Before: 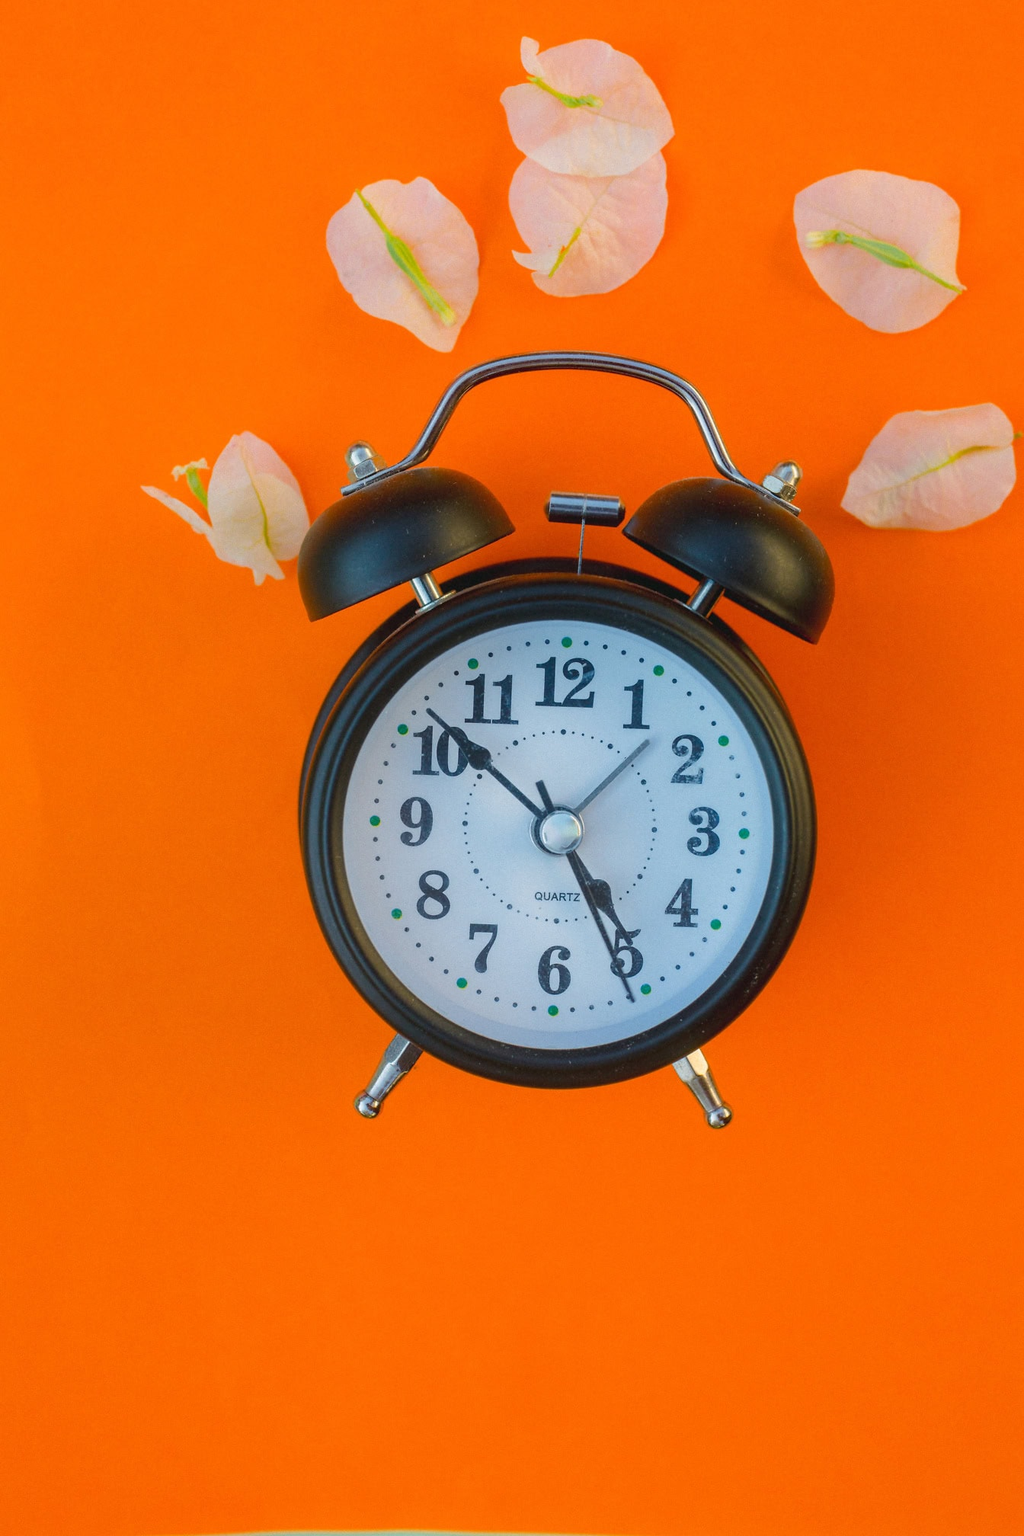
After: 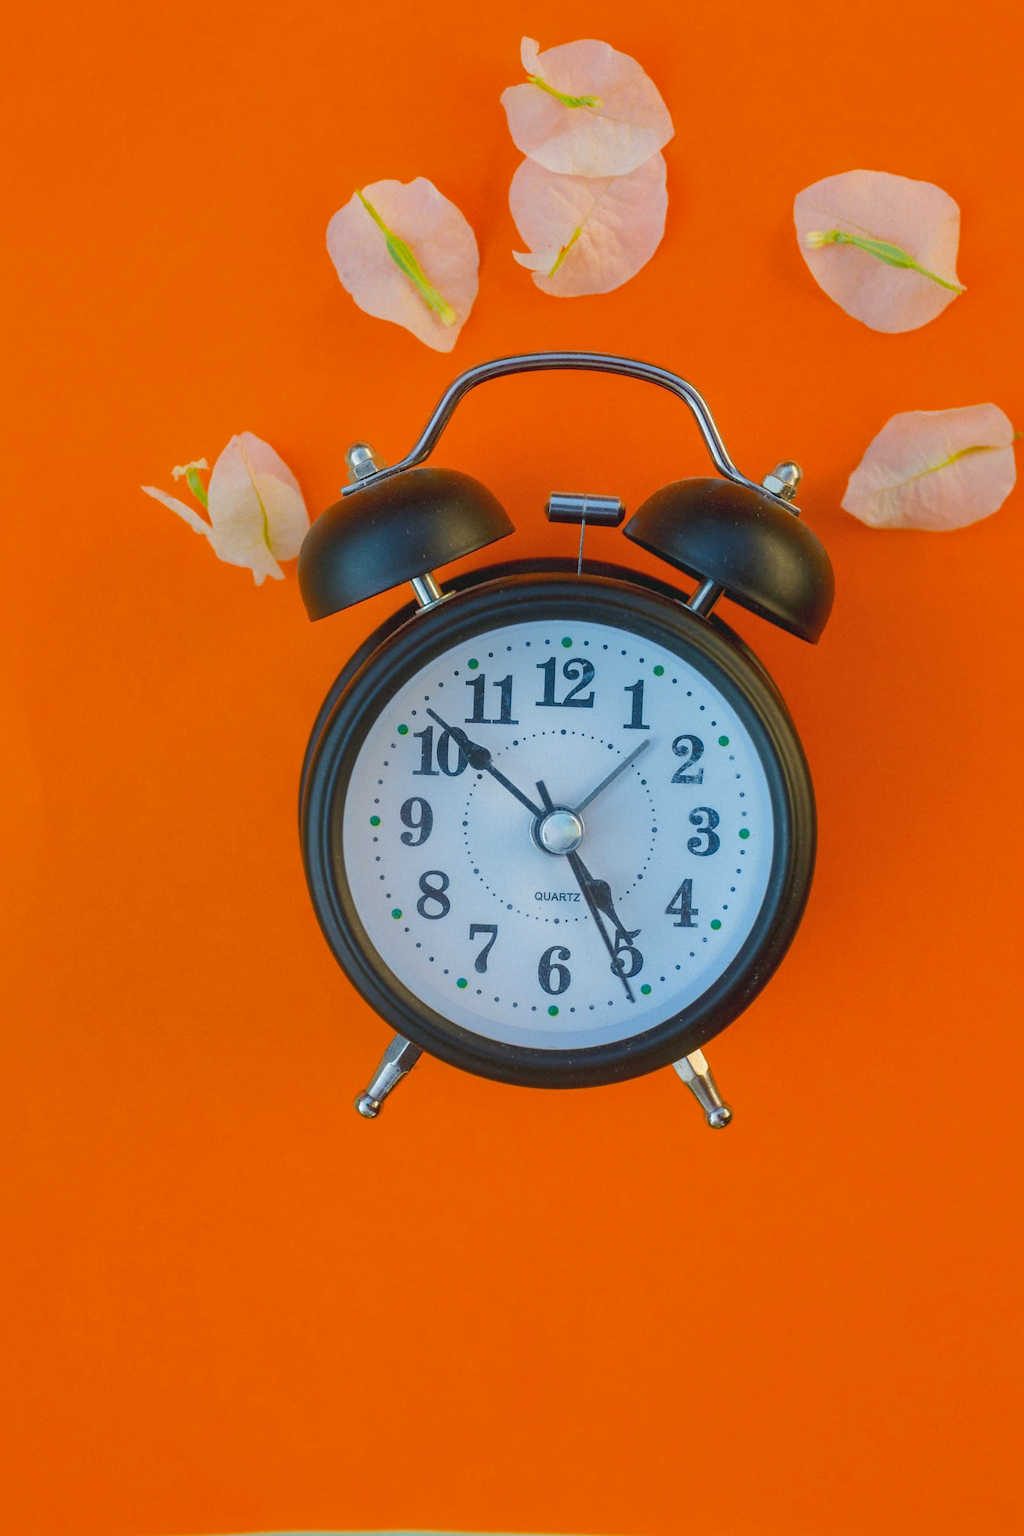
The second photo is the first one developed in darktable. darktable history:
shadows and highlights: on, module defaults
color zones: curves: ch0 [(0.068, 0.464) (0.25, 0.5) (0.48, 0.508) (0.75, 0.536) (0.886, 0.476) (0.967, 0.456)]; ch1 [(0.066, 0.456) (0.25, 0.5) (0.616, 0.508) (0.746, 0.56) (0.934, 0.444)]
